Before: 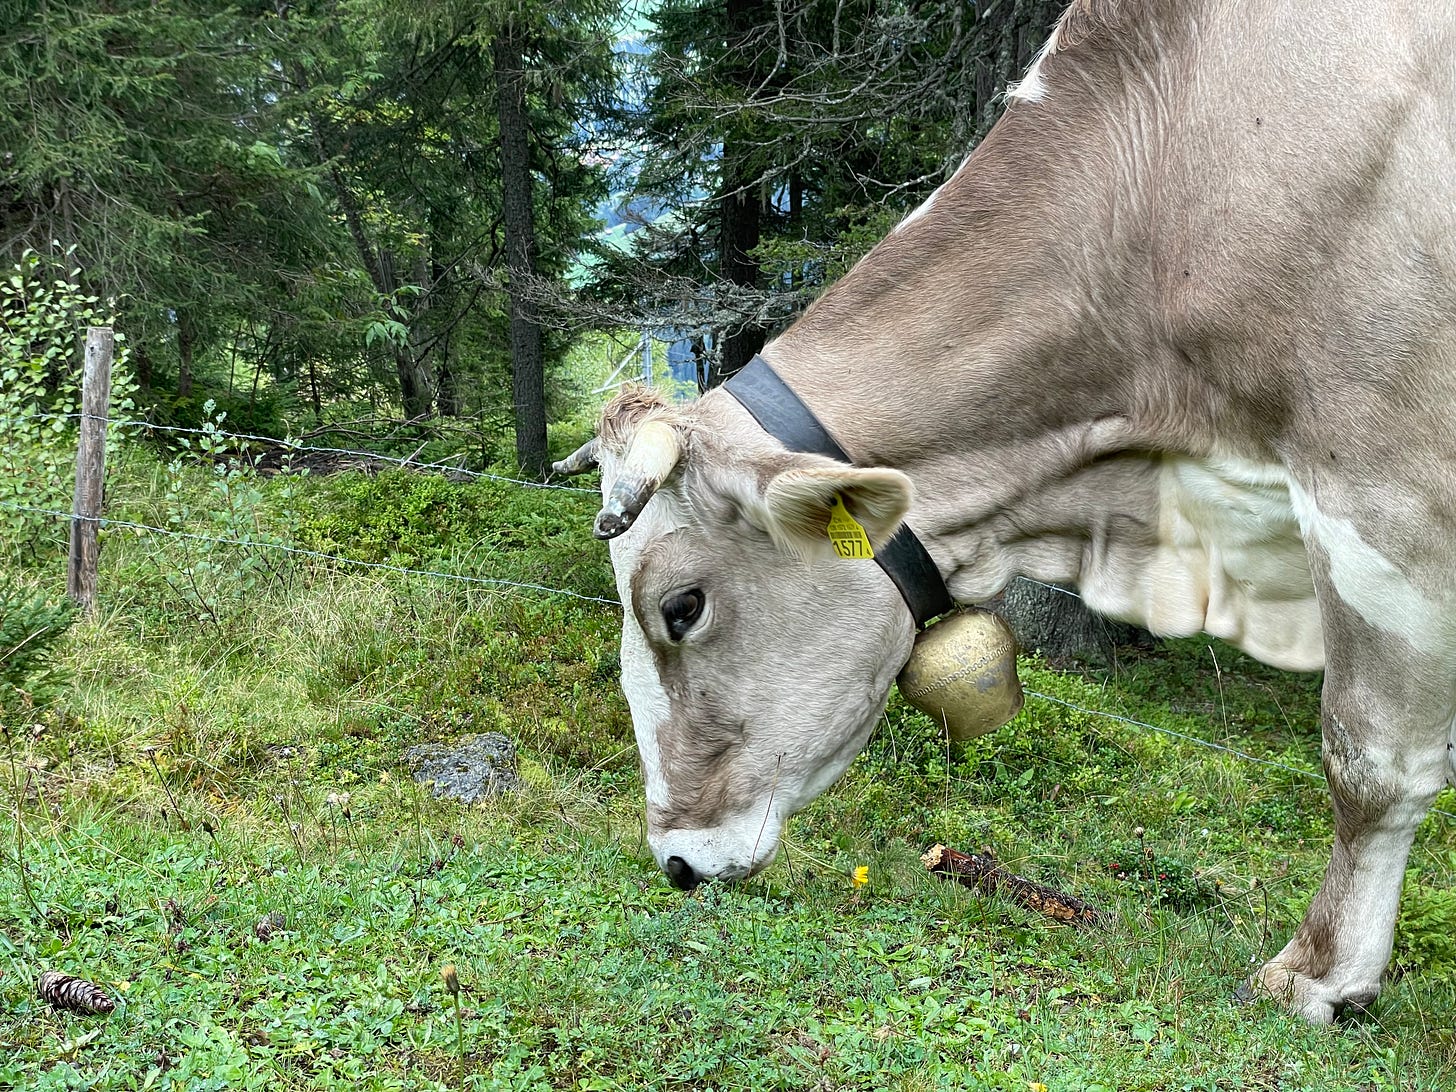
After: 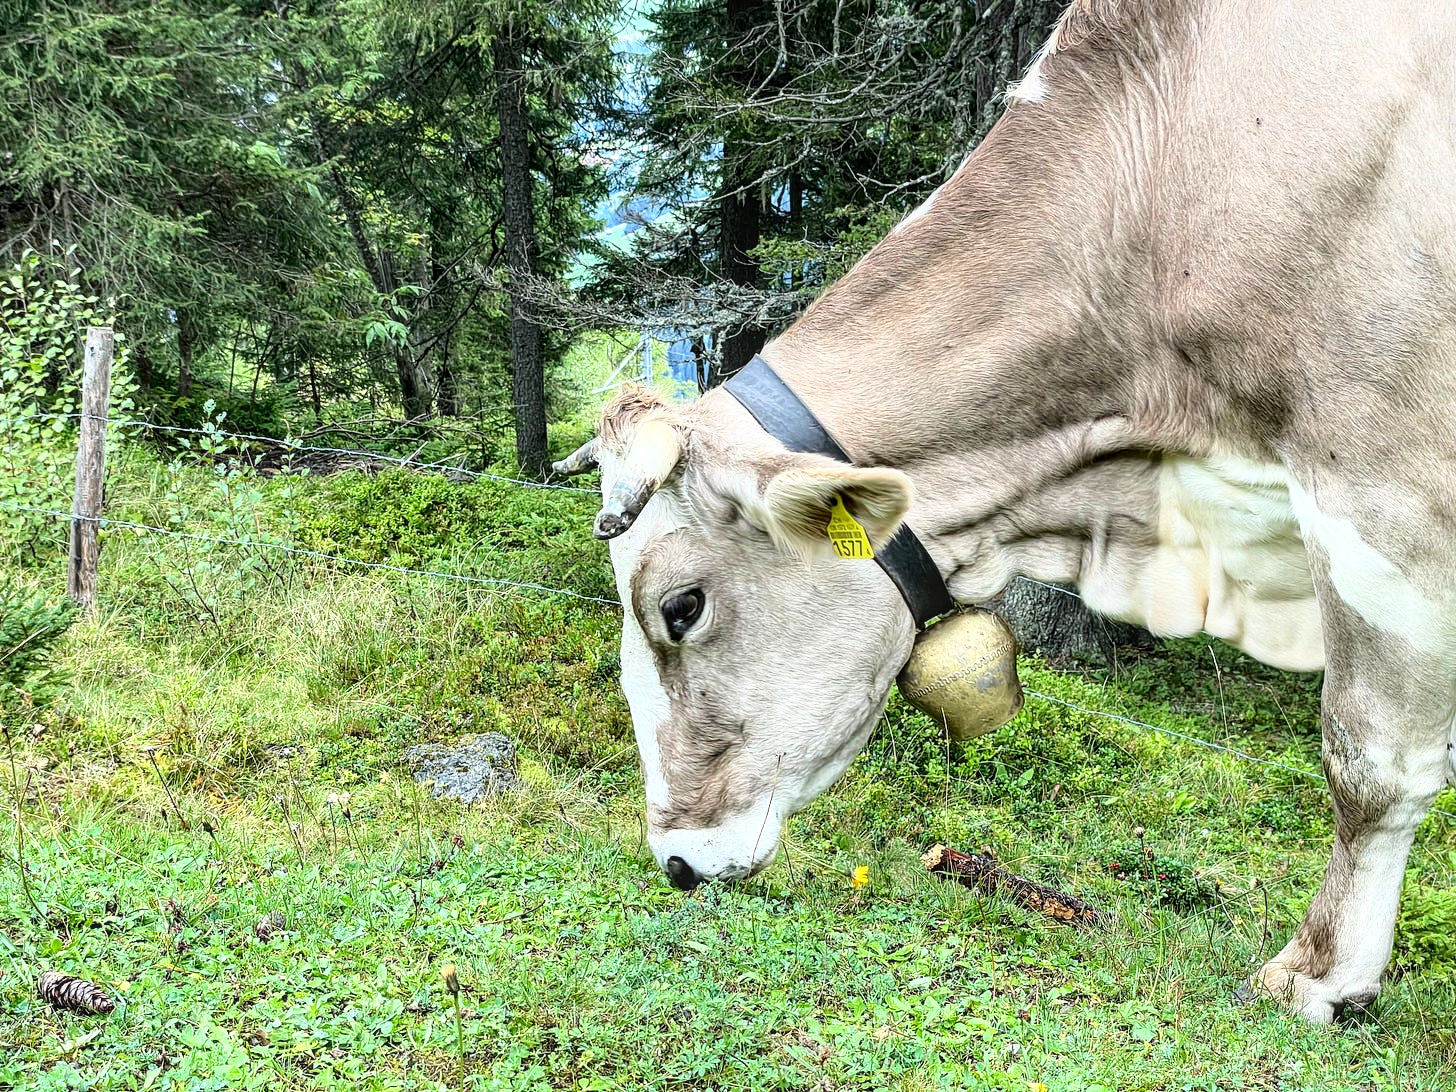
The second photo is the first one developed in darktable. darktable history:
base curve: curves: ch0 [(0, 0) (0.028, 0.03) (0.121, 0.232) (0.46, 0.748) (0.859, 0.968) (1, 1)]
local contrast: on, module defaults
